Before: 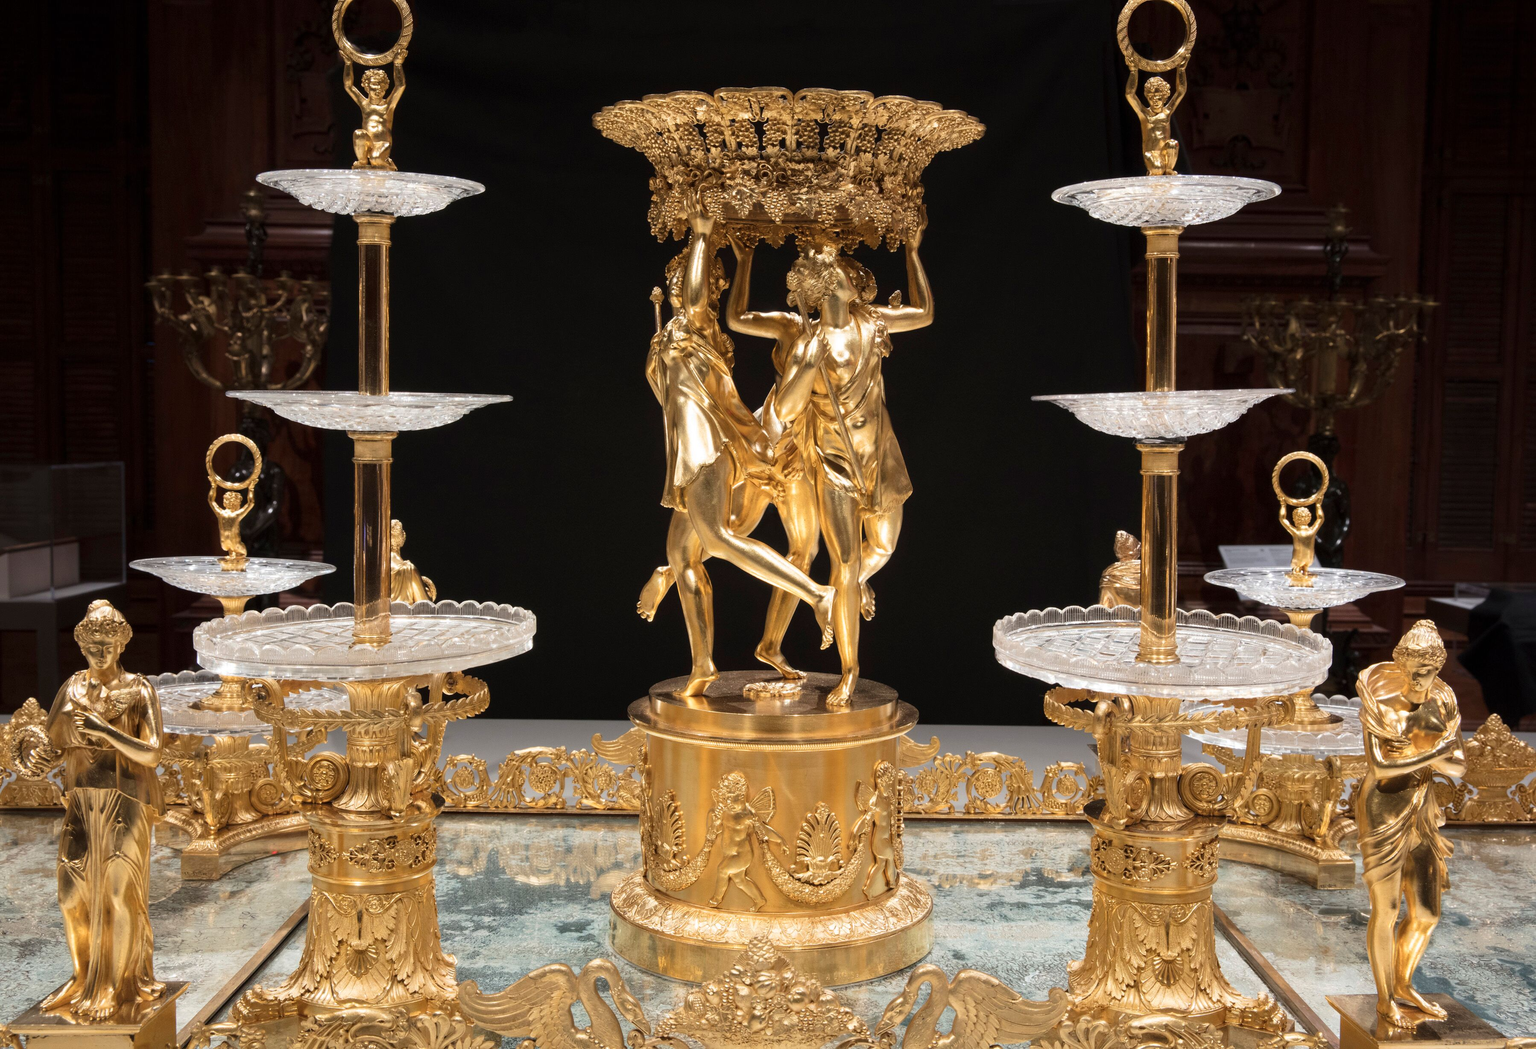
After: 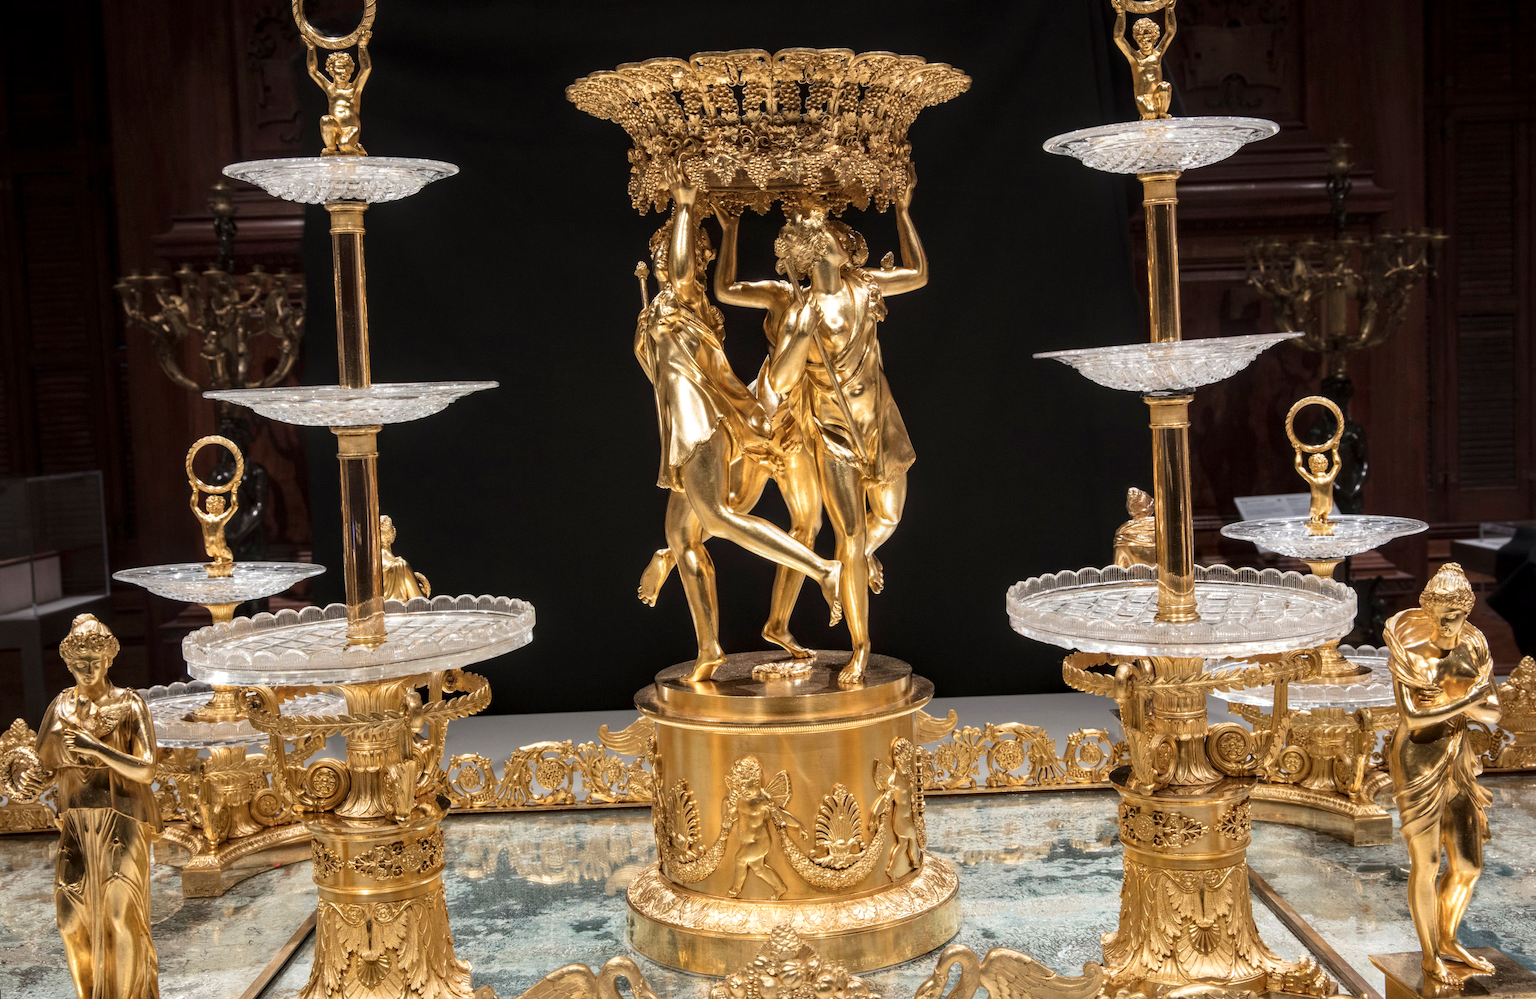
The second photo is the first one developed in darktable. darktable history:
rotate and perspective: rotation -3°, crop left 0.031, crop right 0.968, crop top 0.07, crop bottom 0.93
local contrast: detail 130%
